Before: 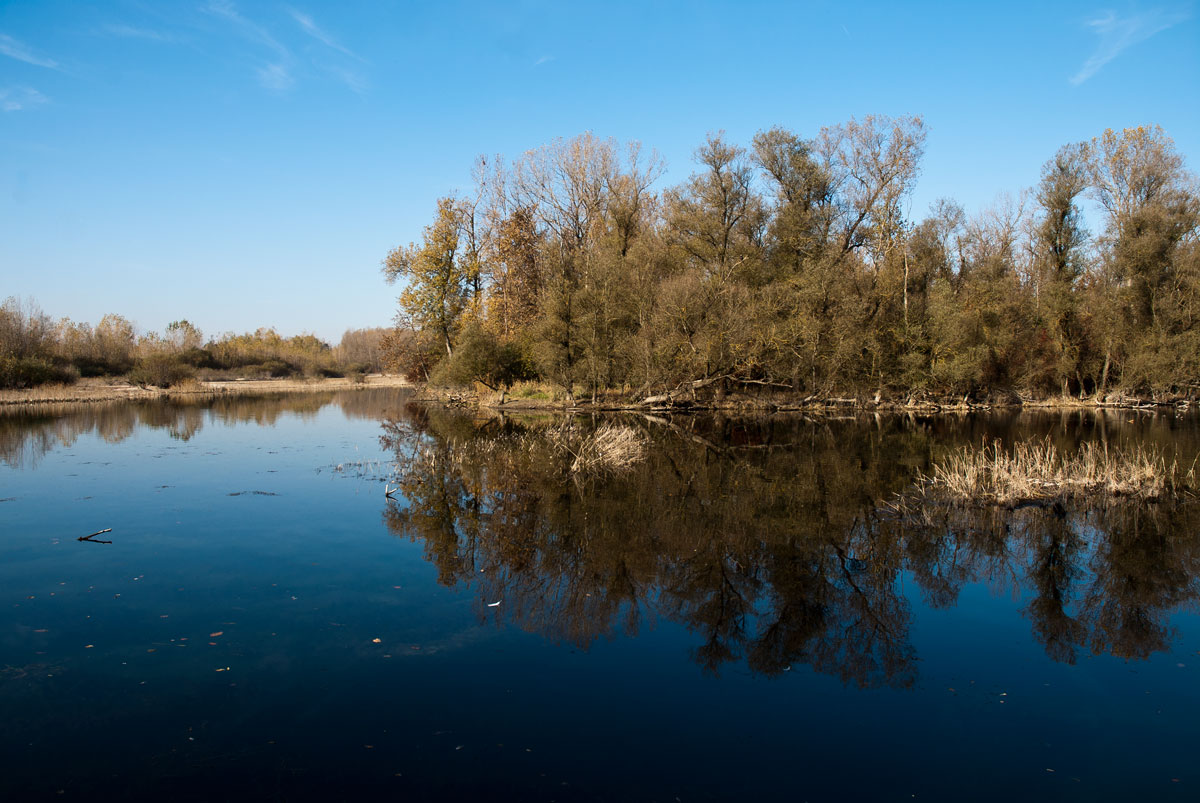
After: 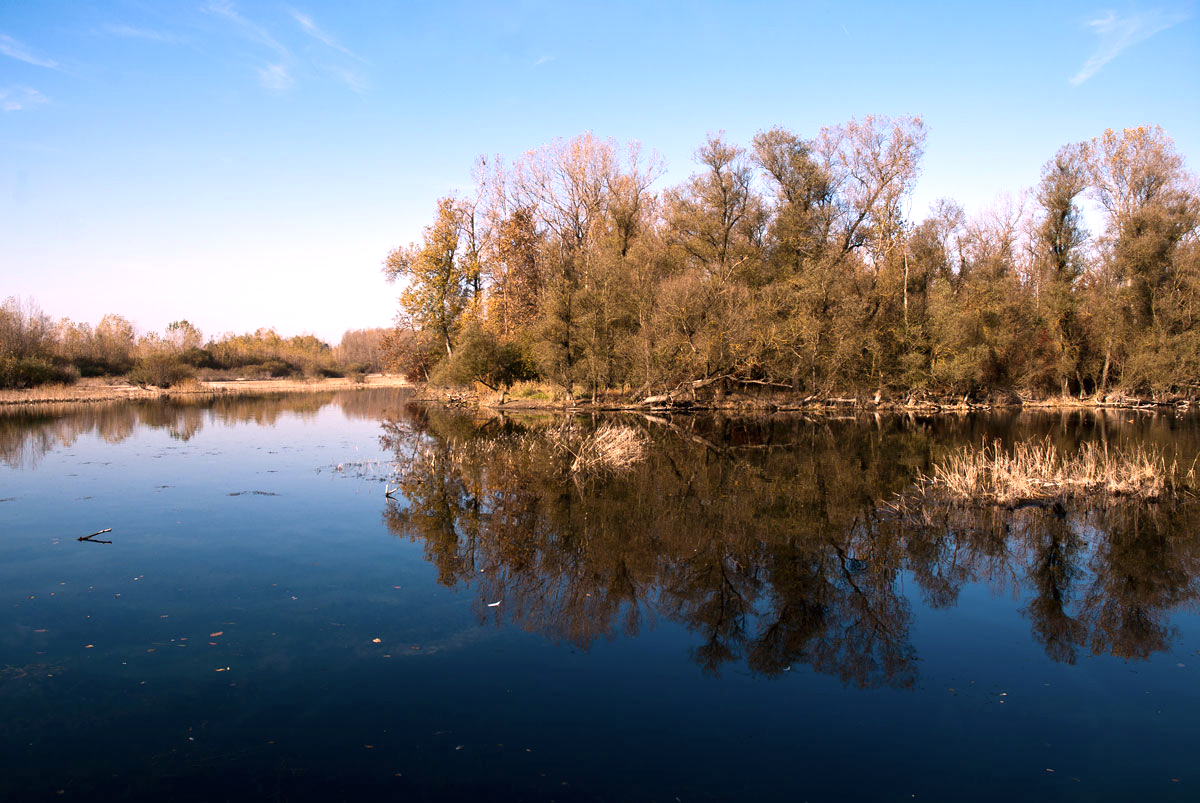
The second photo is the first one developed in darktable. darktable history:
exposure: exposure 0.609 EV, compensate exposure bias true, compensate highlight preservation false
color correction: highlights a* 14.54, highlights b* 4.85
